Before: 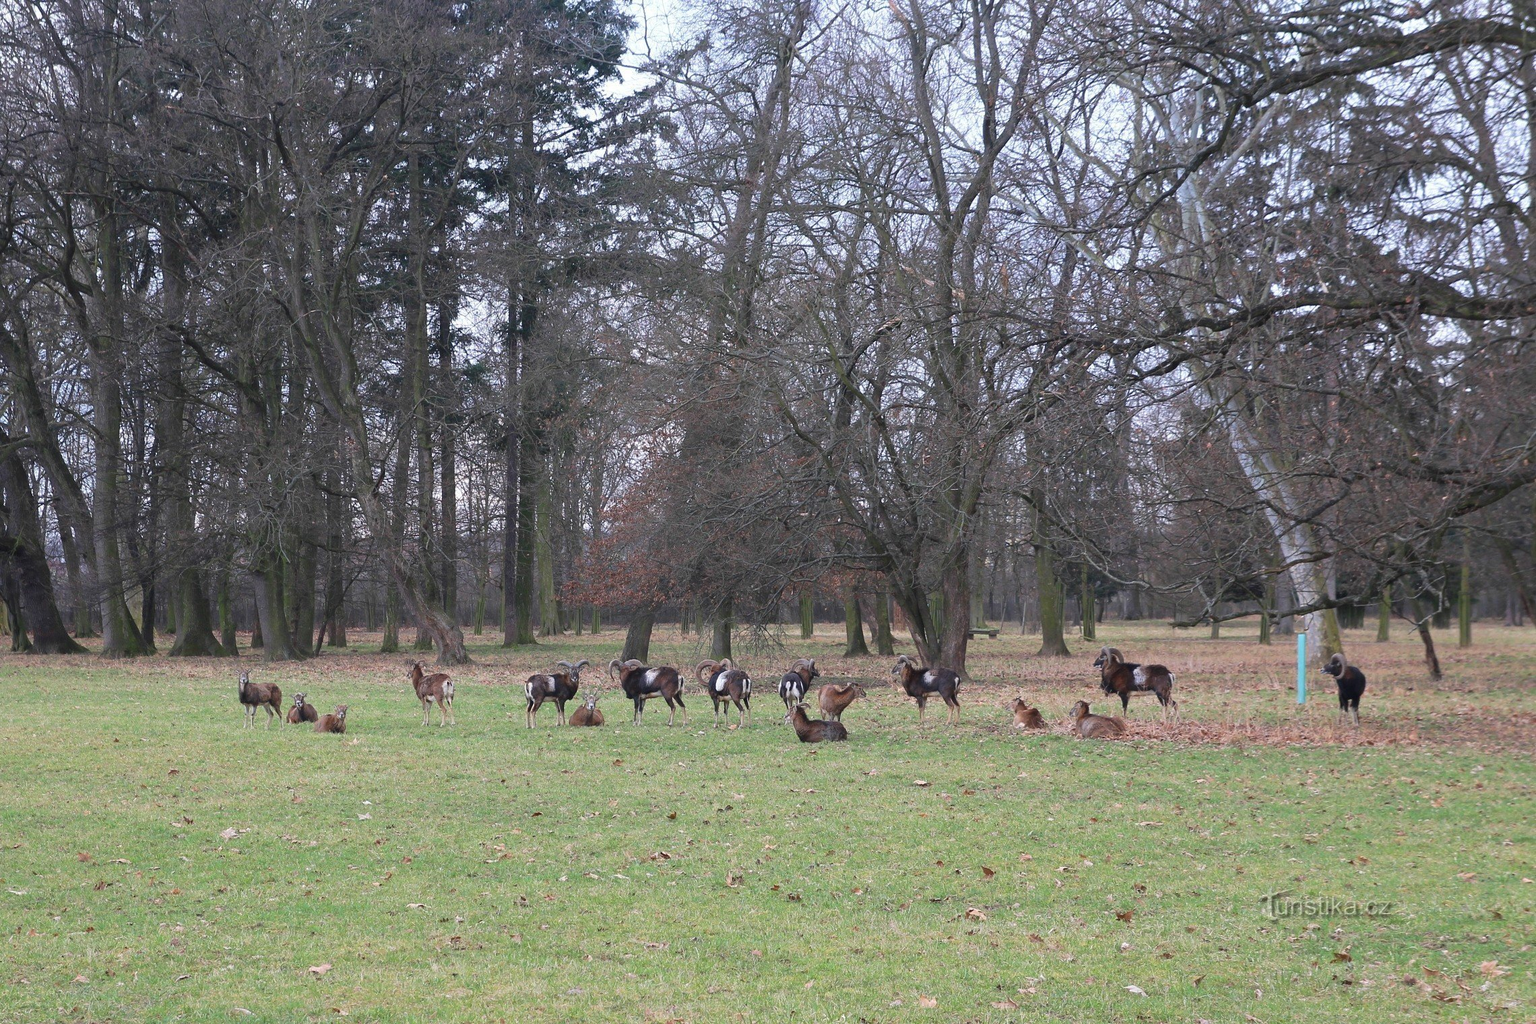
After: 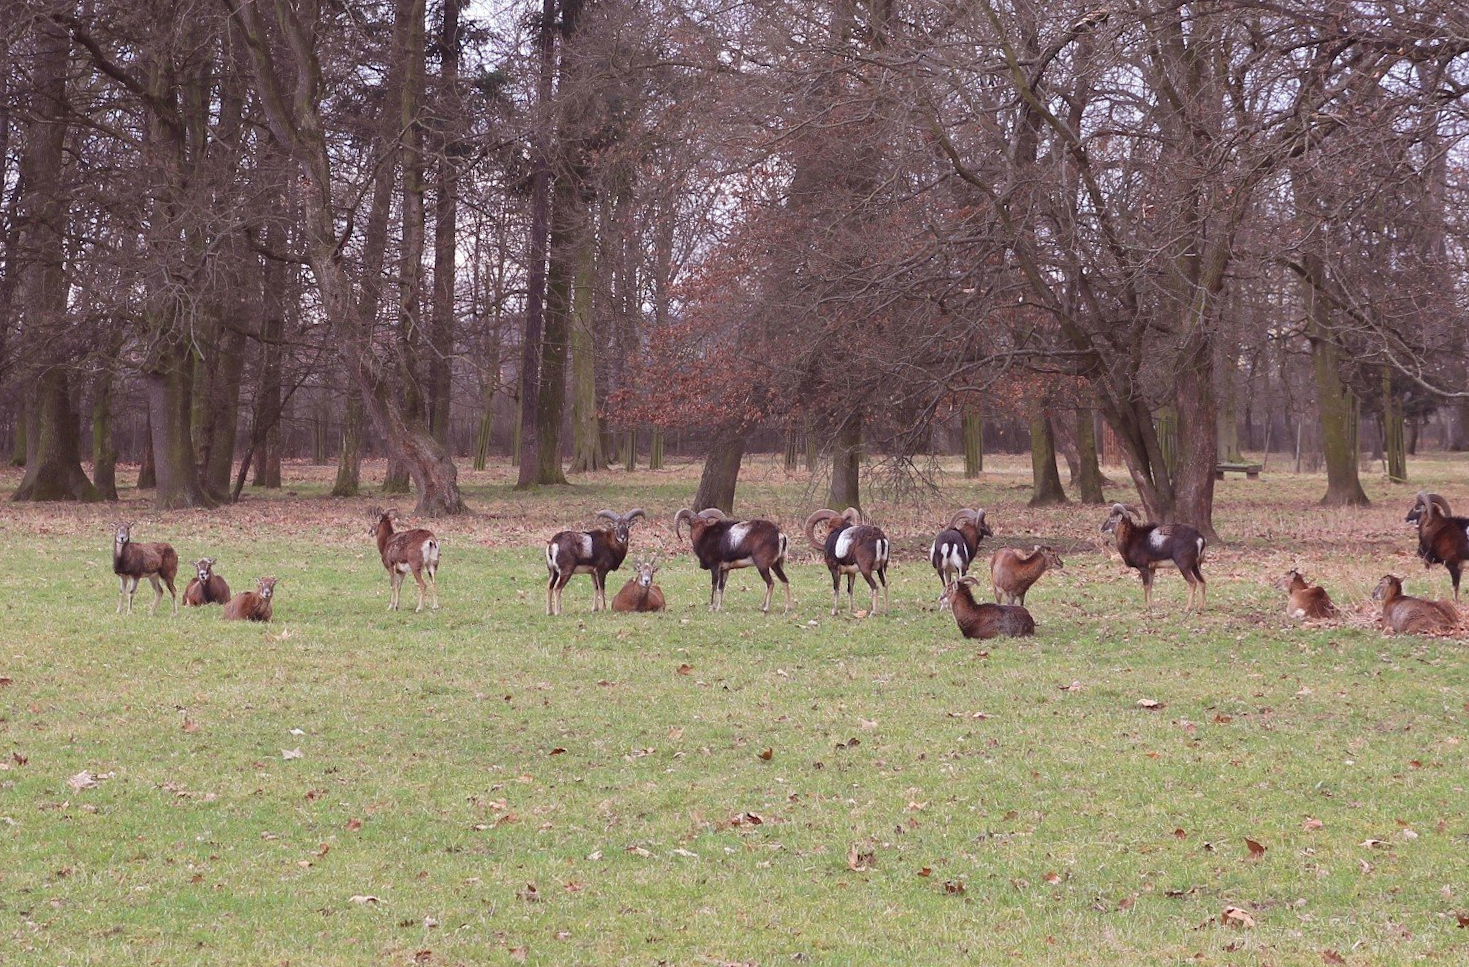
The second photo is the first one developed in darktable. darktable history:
crop: left 6.488%, top 27.668%, right 24.183%, bottom 8.656%
rotate and perspective: rotation 0.215°, lens shift (vertical) -0.139, crop left 0.069, crop right 0.939, crop top 0.002, crop bottom 0.996
rgb levels: mode RGB, independent channels, levels [[0, 0.474, 1], [0, 0.5, 1], [0, 0.5, 1]]
